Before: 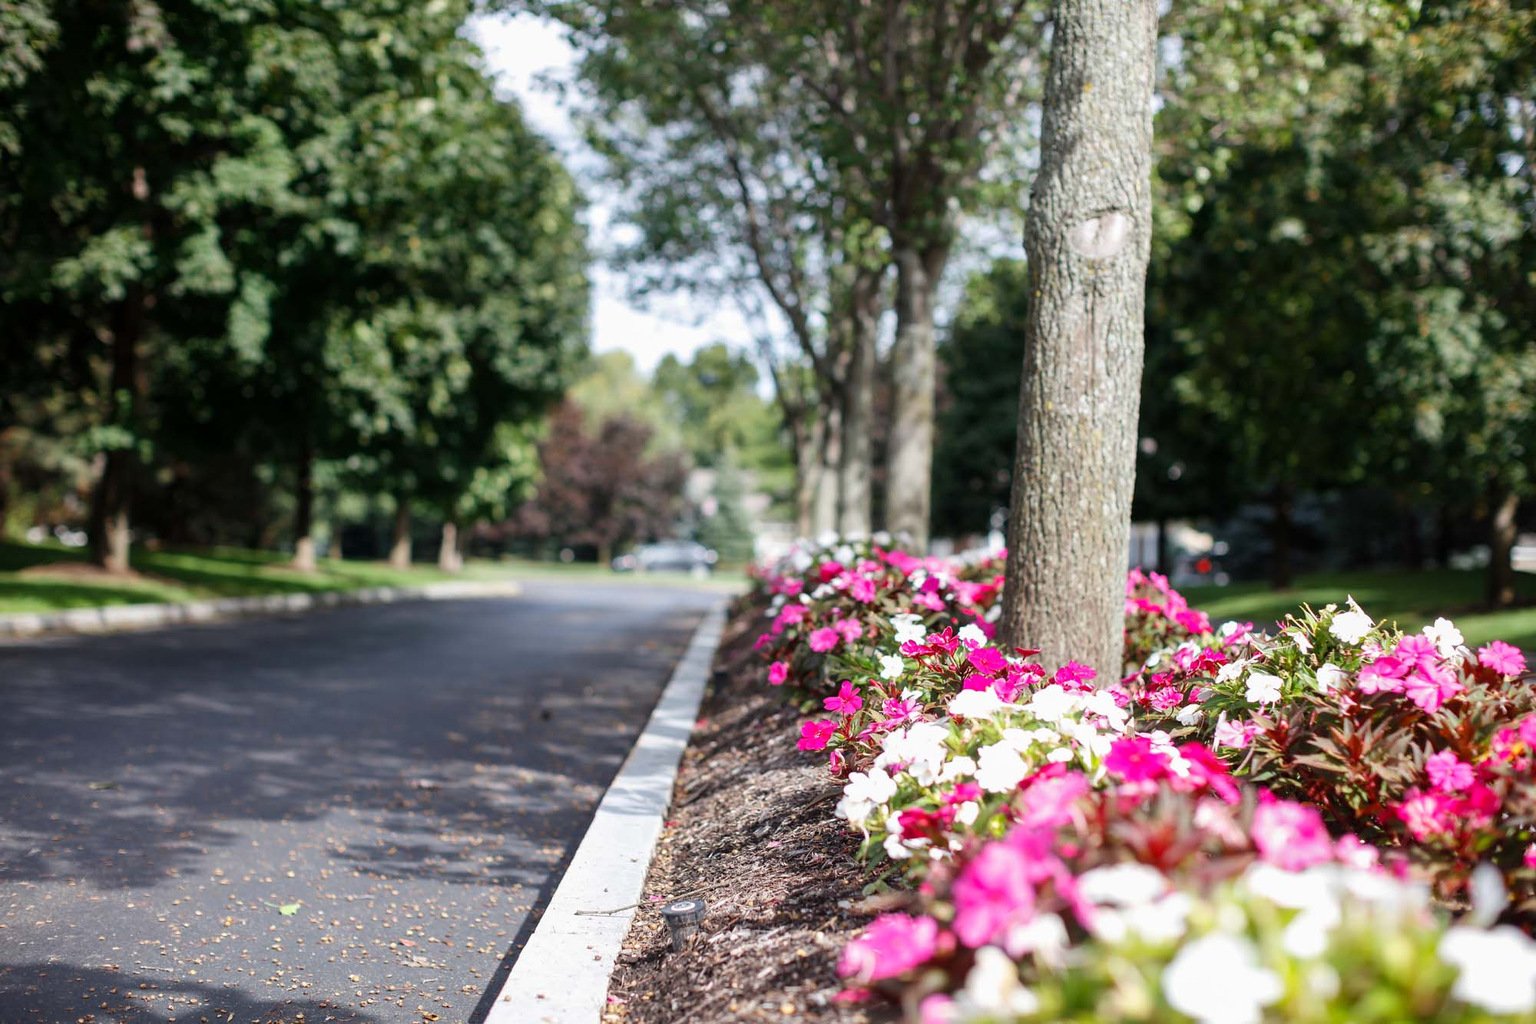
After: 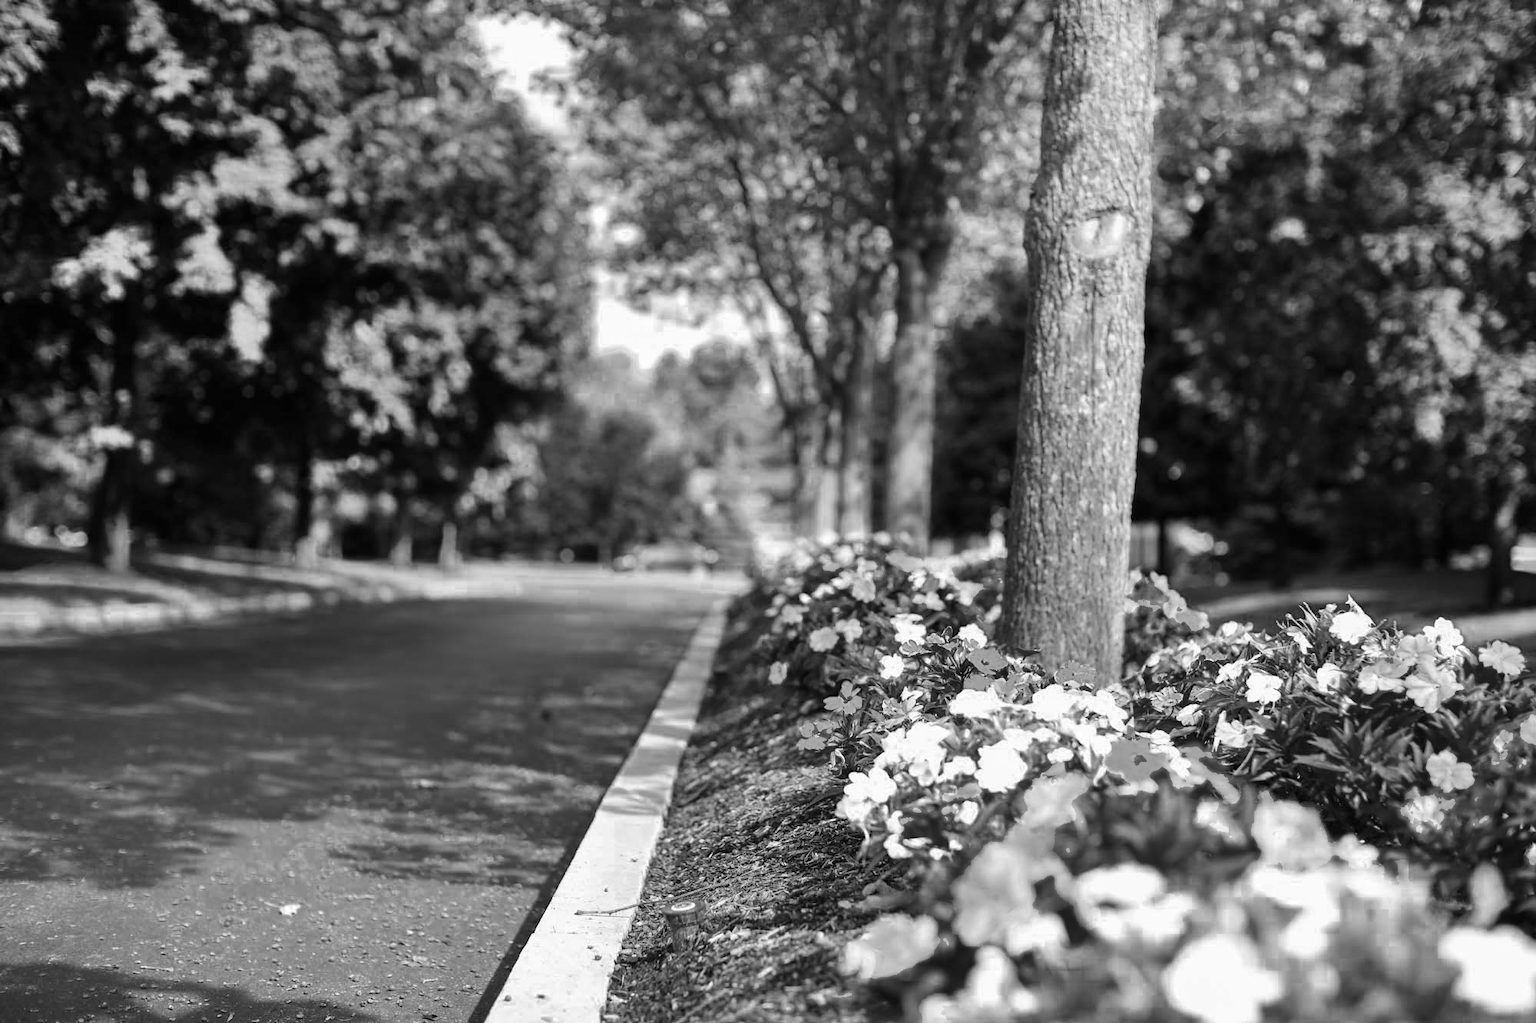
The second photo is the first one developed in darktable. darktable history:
shadows and highlights: soften with gaussian
contrast brightness saturation: contrast 0.026, brightness -0.038
color zones: curves: ch0 [(0.002, 0.429) (0.121, 0.212) (0.198, 0.113) (0.276, 0.344) (0.331, 0.541) (0.41, 0.56) (0.482, 0.289) (0.619, 0.227) (0.721, 0.18) (0.821, 0.435) (0.928, 0.555) (1, 0.587)]; ch1 [(0, 0) (0.143, 0) (0.286, 0) (0.429, 0) (0.571, 0) (0.714, 0) (0.857, 0)]
color balance rgb: perceptual saturation grading › global saturation -0.045%
